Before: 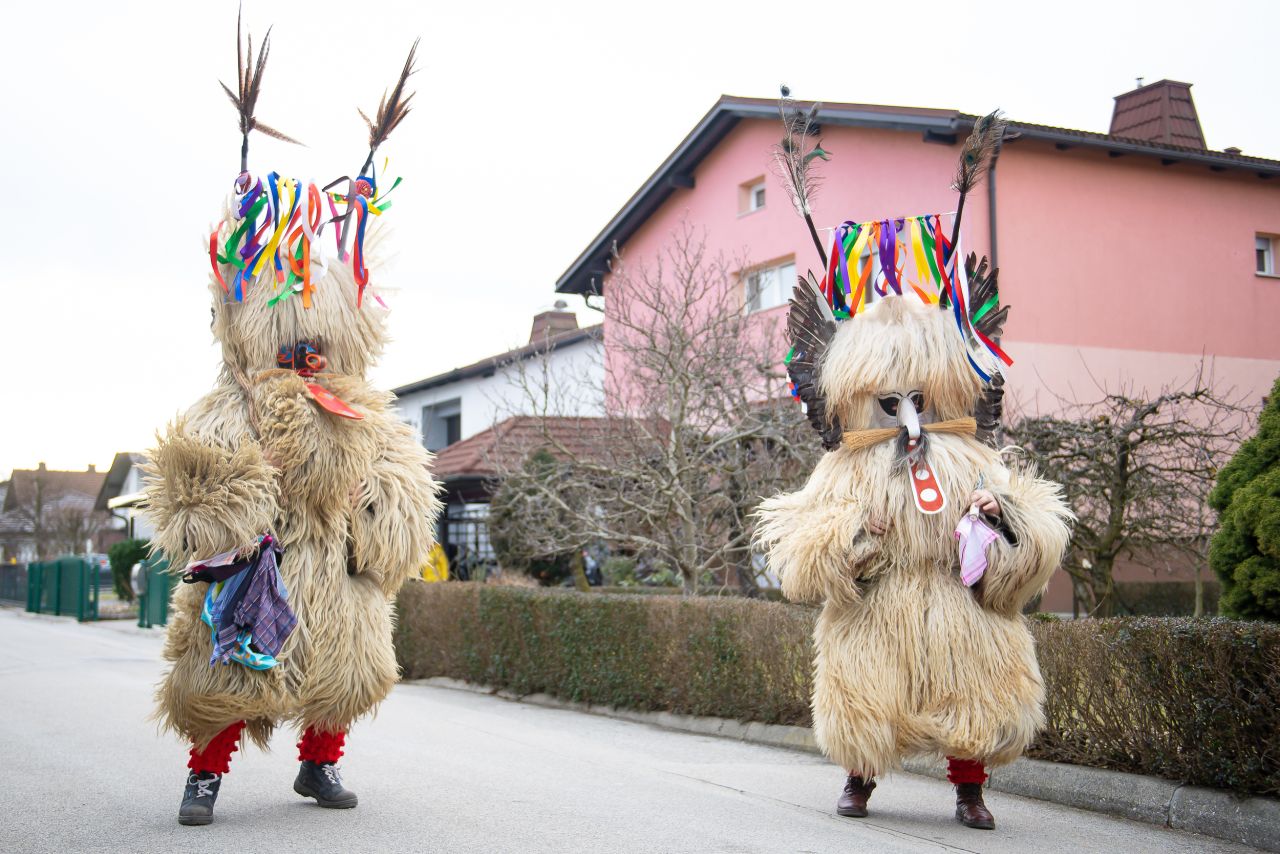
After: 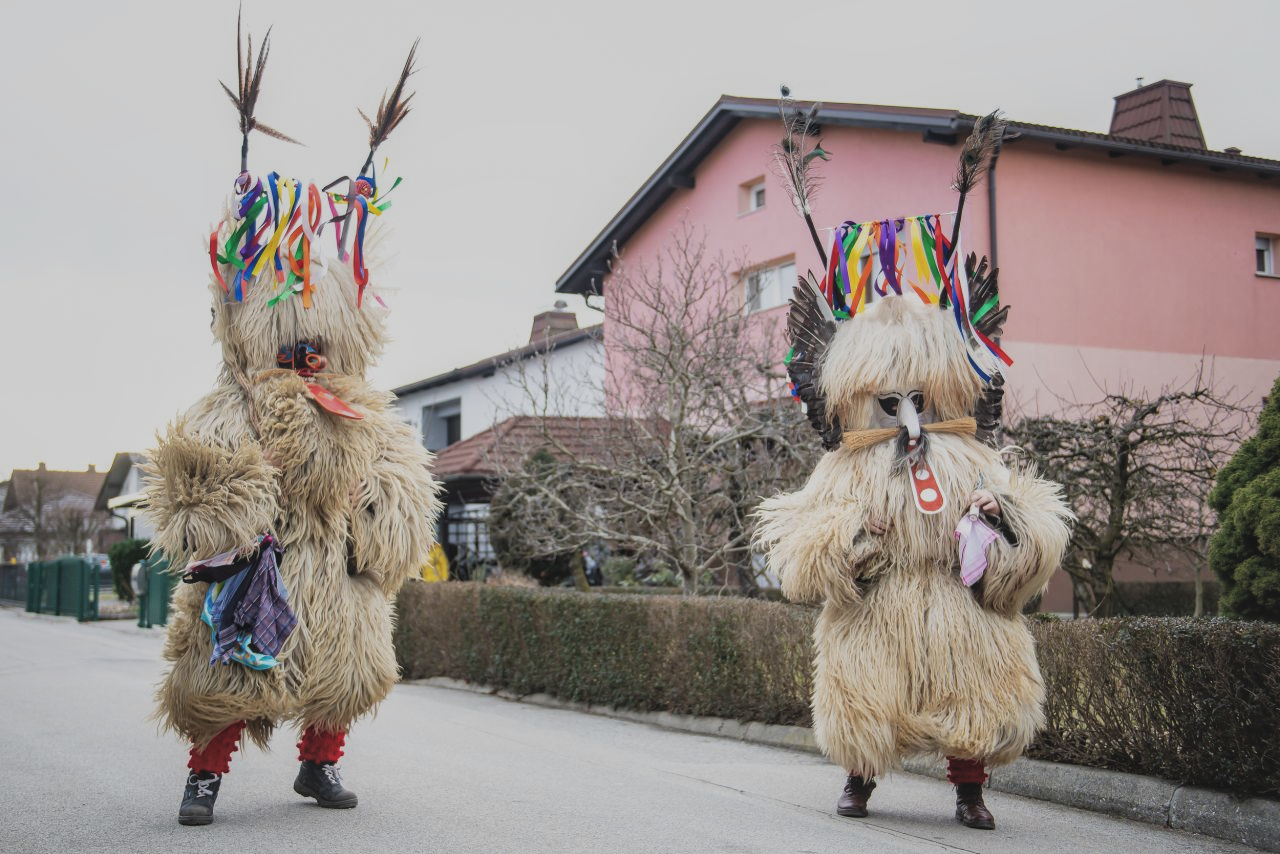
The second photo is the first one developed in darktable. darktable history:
filmic rgb: black relative exposure -7.65 EV, white relative exposure 3.98 EV, hardness 4.02, contrast 1.097, highlights saturation mix -29.04%
local contrast: detail 130%
exposure: black level correction -0.037, exposure -0.497 EV, compensate highlight preservation false
